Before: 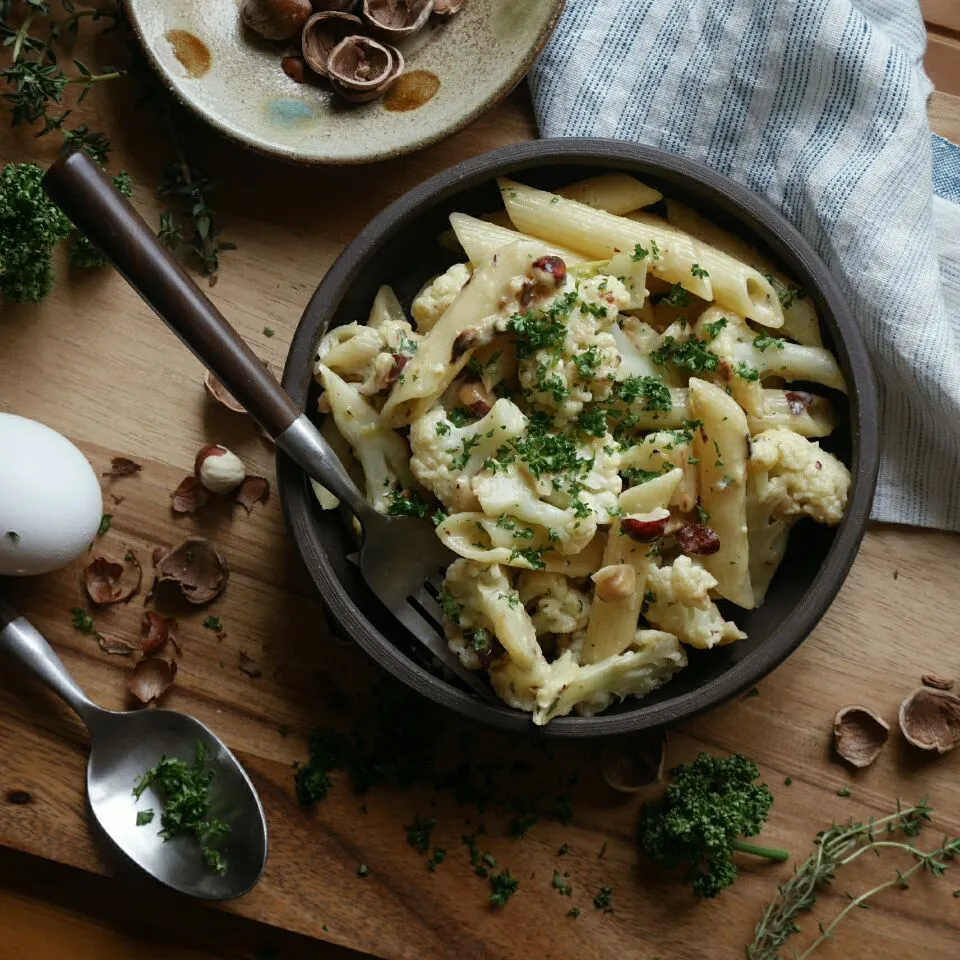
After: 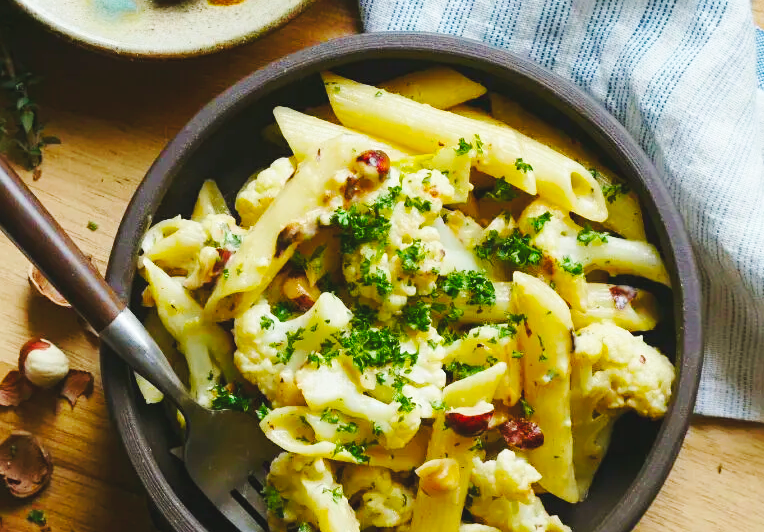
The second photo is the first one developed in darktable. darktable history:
color balance rgb: linear chroma grading › global chroma 24.772%, perceptual saturation grading › global saturation 35.555%, global vibrance 20%
crop: left 18.411%, top 11.11%, right 1.972%, bottom 33.452%
base curve: curves: ch0 [(0, 0.007) (0.028, 0.063) (0.121, 0.311) (0.46, 0.743) (0.859, 0.957) (1, 1)], preserve colors none
